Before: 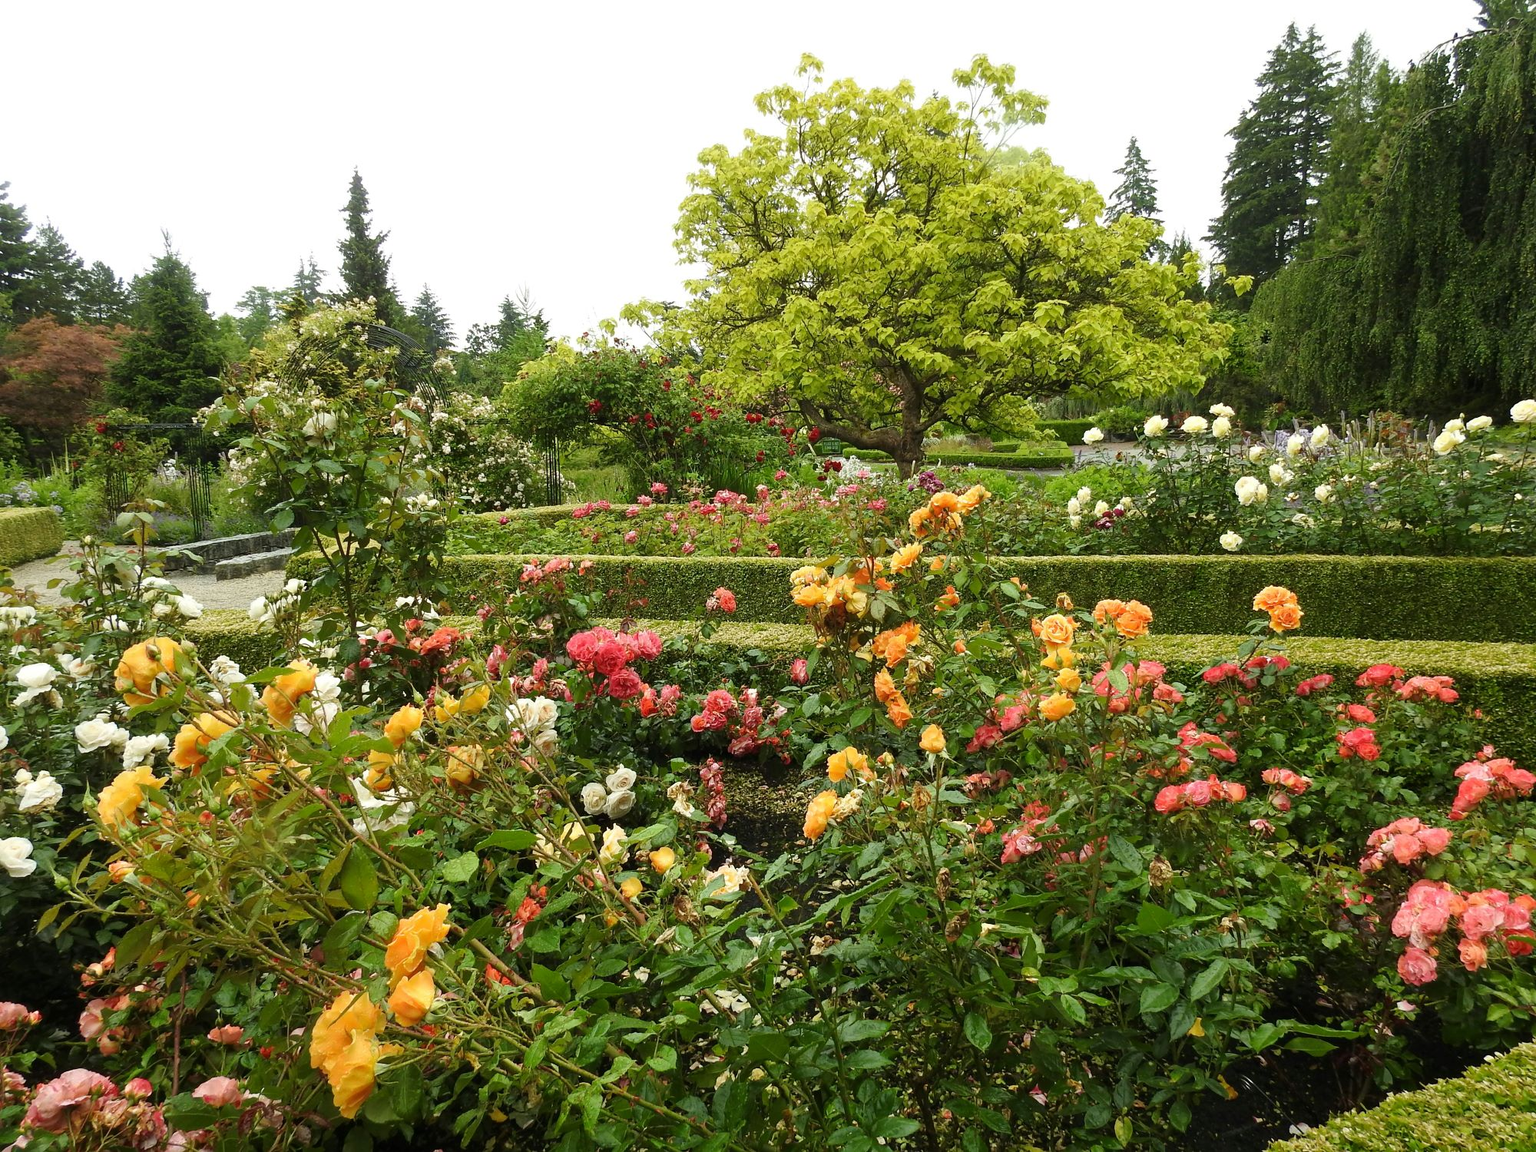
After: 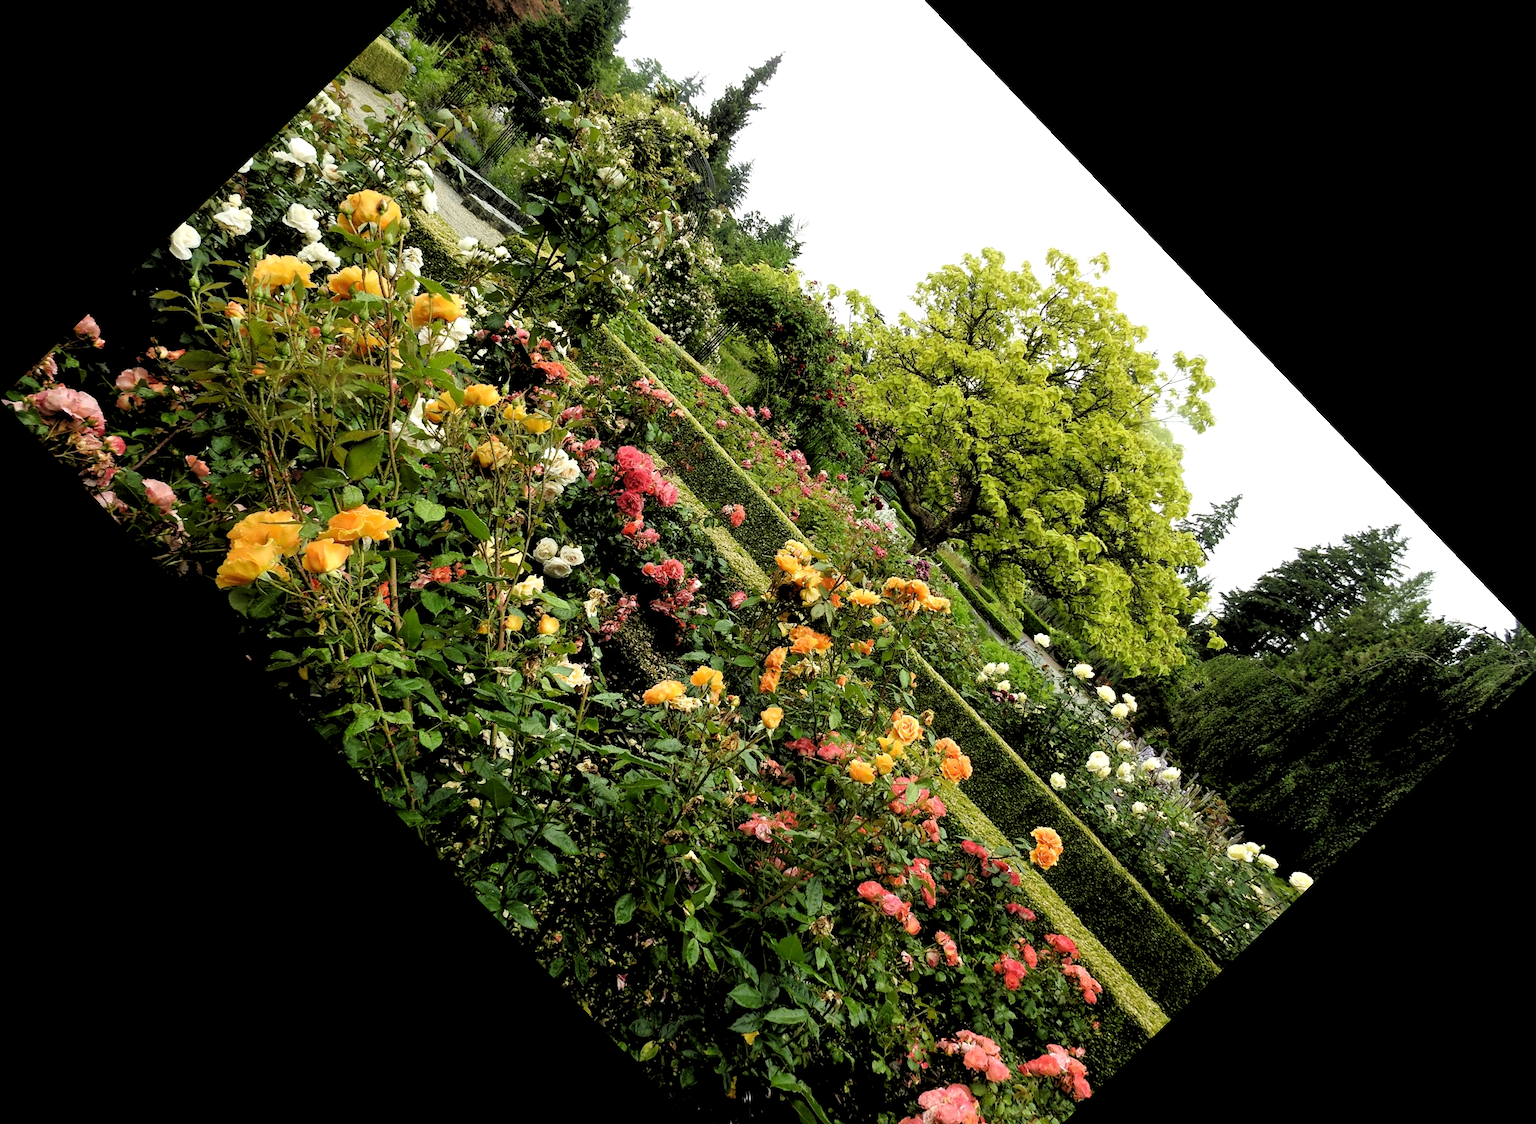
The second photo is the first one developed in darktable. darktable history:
rgb levels: levels [[0.034, 0.472, 0.904], [0, 0.5, 1], [0, 0.5, 1]]
crop and rotate: angle -46.26°, top 16.234%, right 0.912%, bottom 11.704%
